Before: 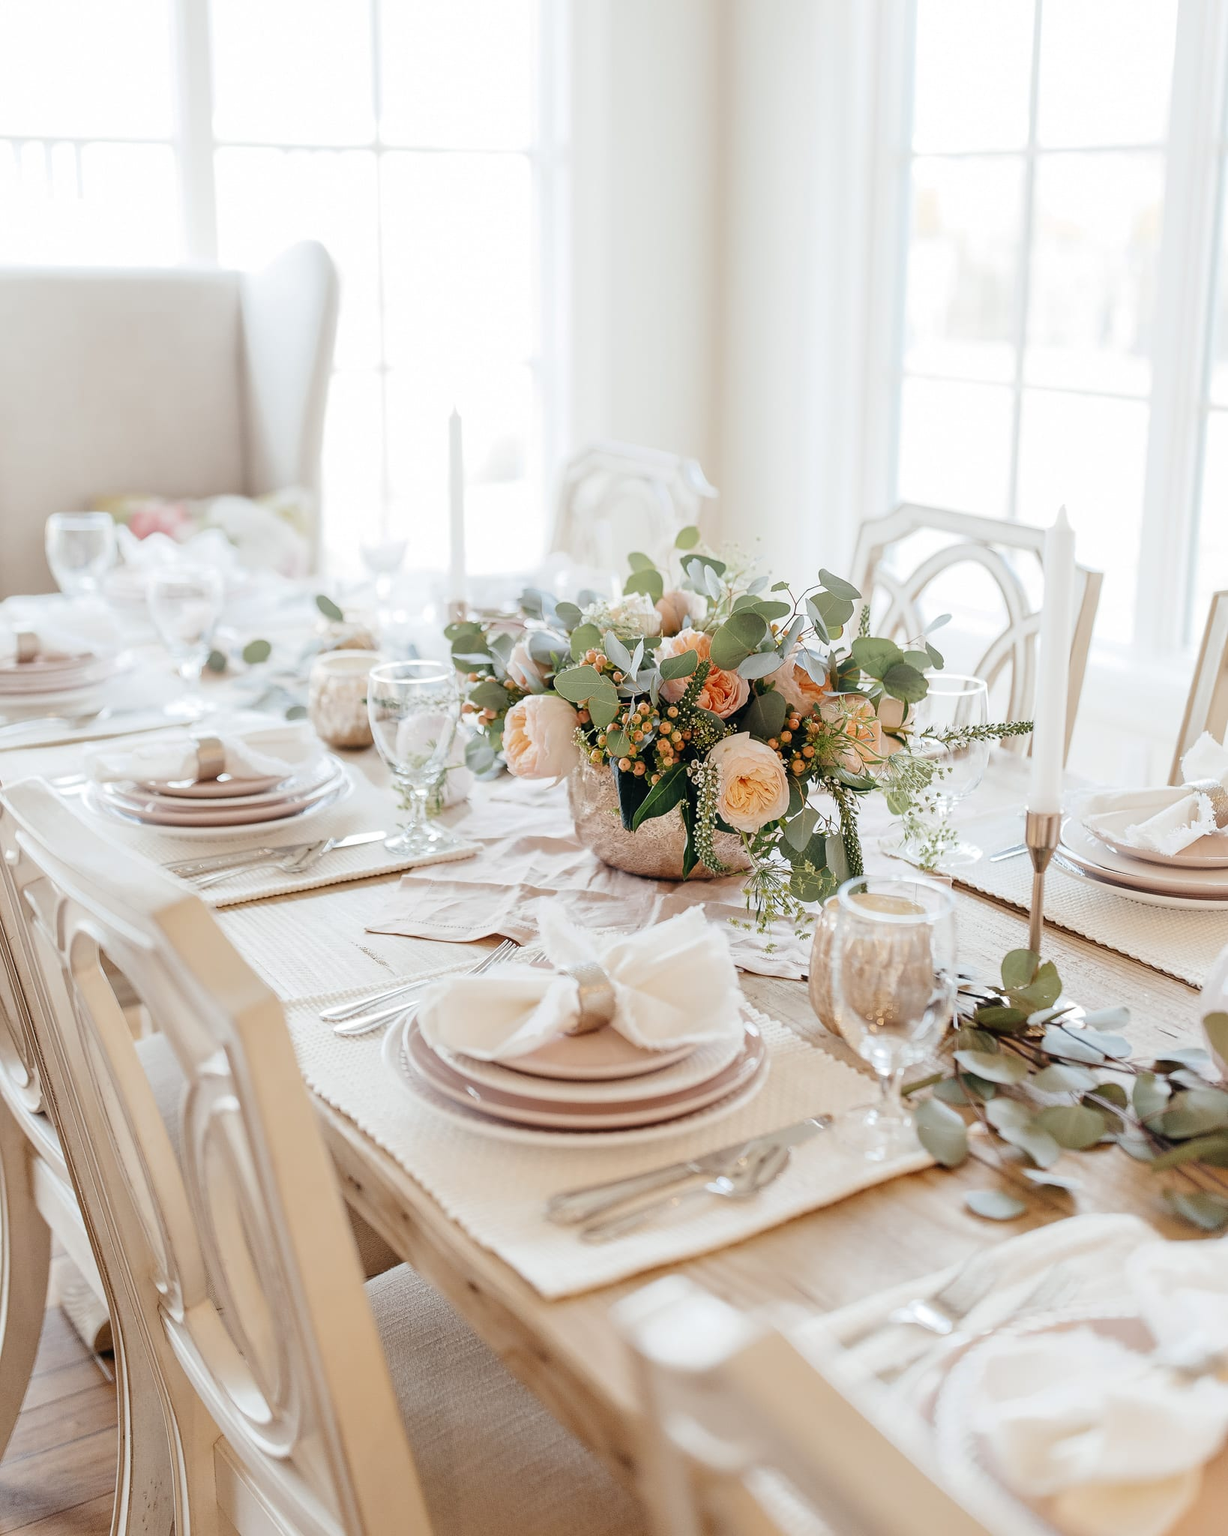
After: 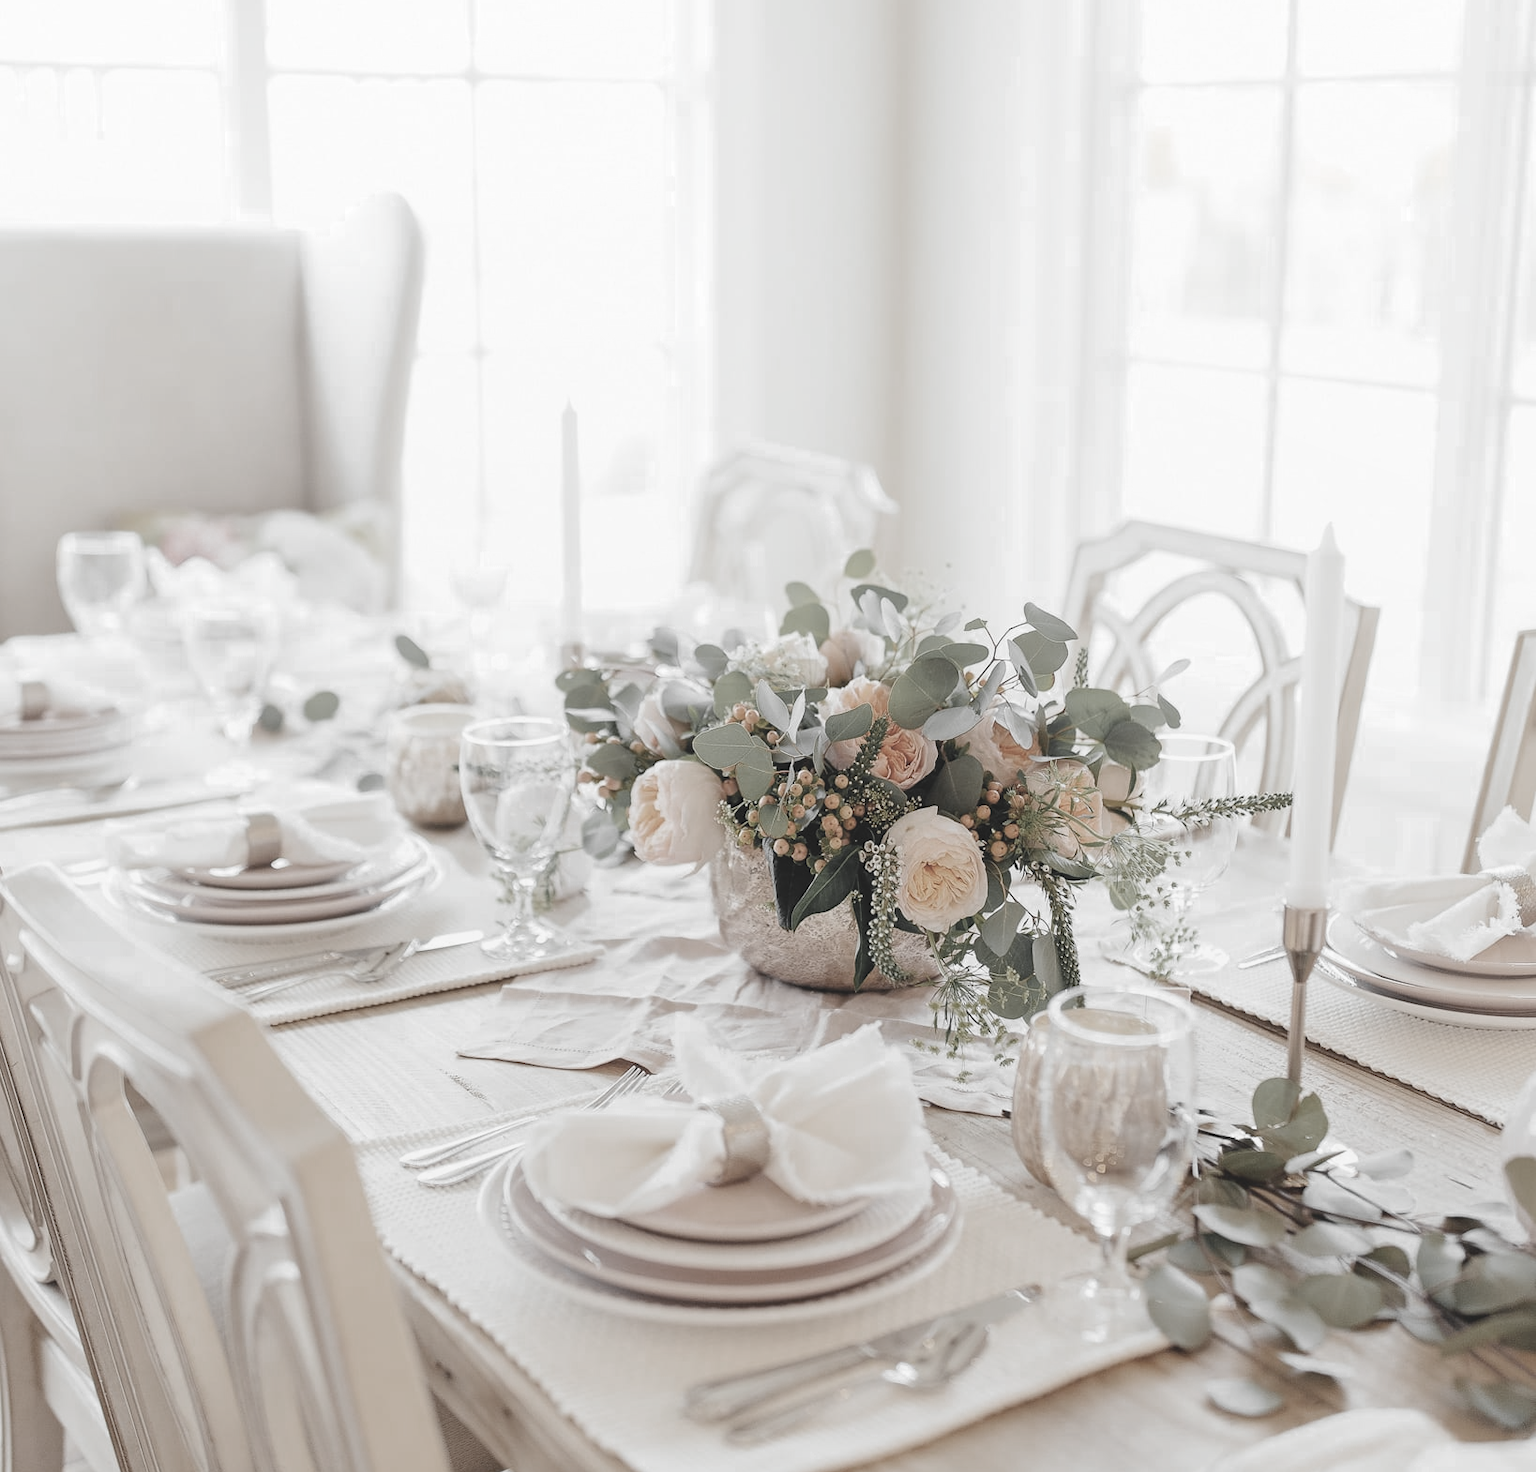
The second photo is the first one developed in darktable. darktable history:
crop: top 5.667%, bottom 17.637%
color zones: curves: ch0 [(0, 0.613) (0.01, 0.613) (0.245, 0.448) (0.498, 0.529) (0.642, 0.665) (0.879, 0.777) (0.99, 0.613)]; ch1 [(0, 0.035) (0.121, 0.189) (0.259, 0.197) (0.415, 0.061) (0.589, 0.022) (0.732, 0.022) (0.857, 0.026) (0.991, 0.053)]
local contrast: highlights 68%, shadows 68%, detail 82%, midtone range 0.325
